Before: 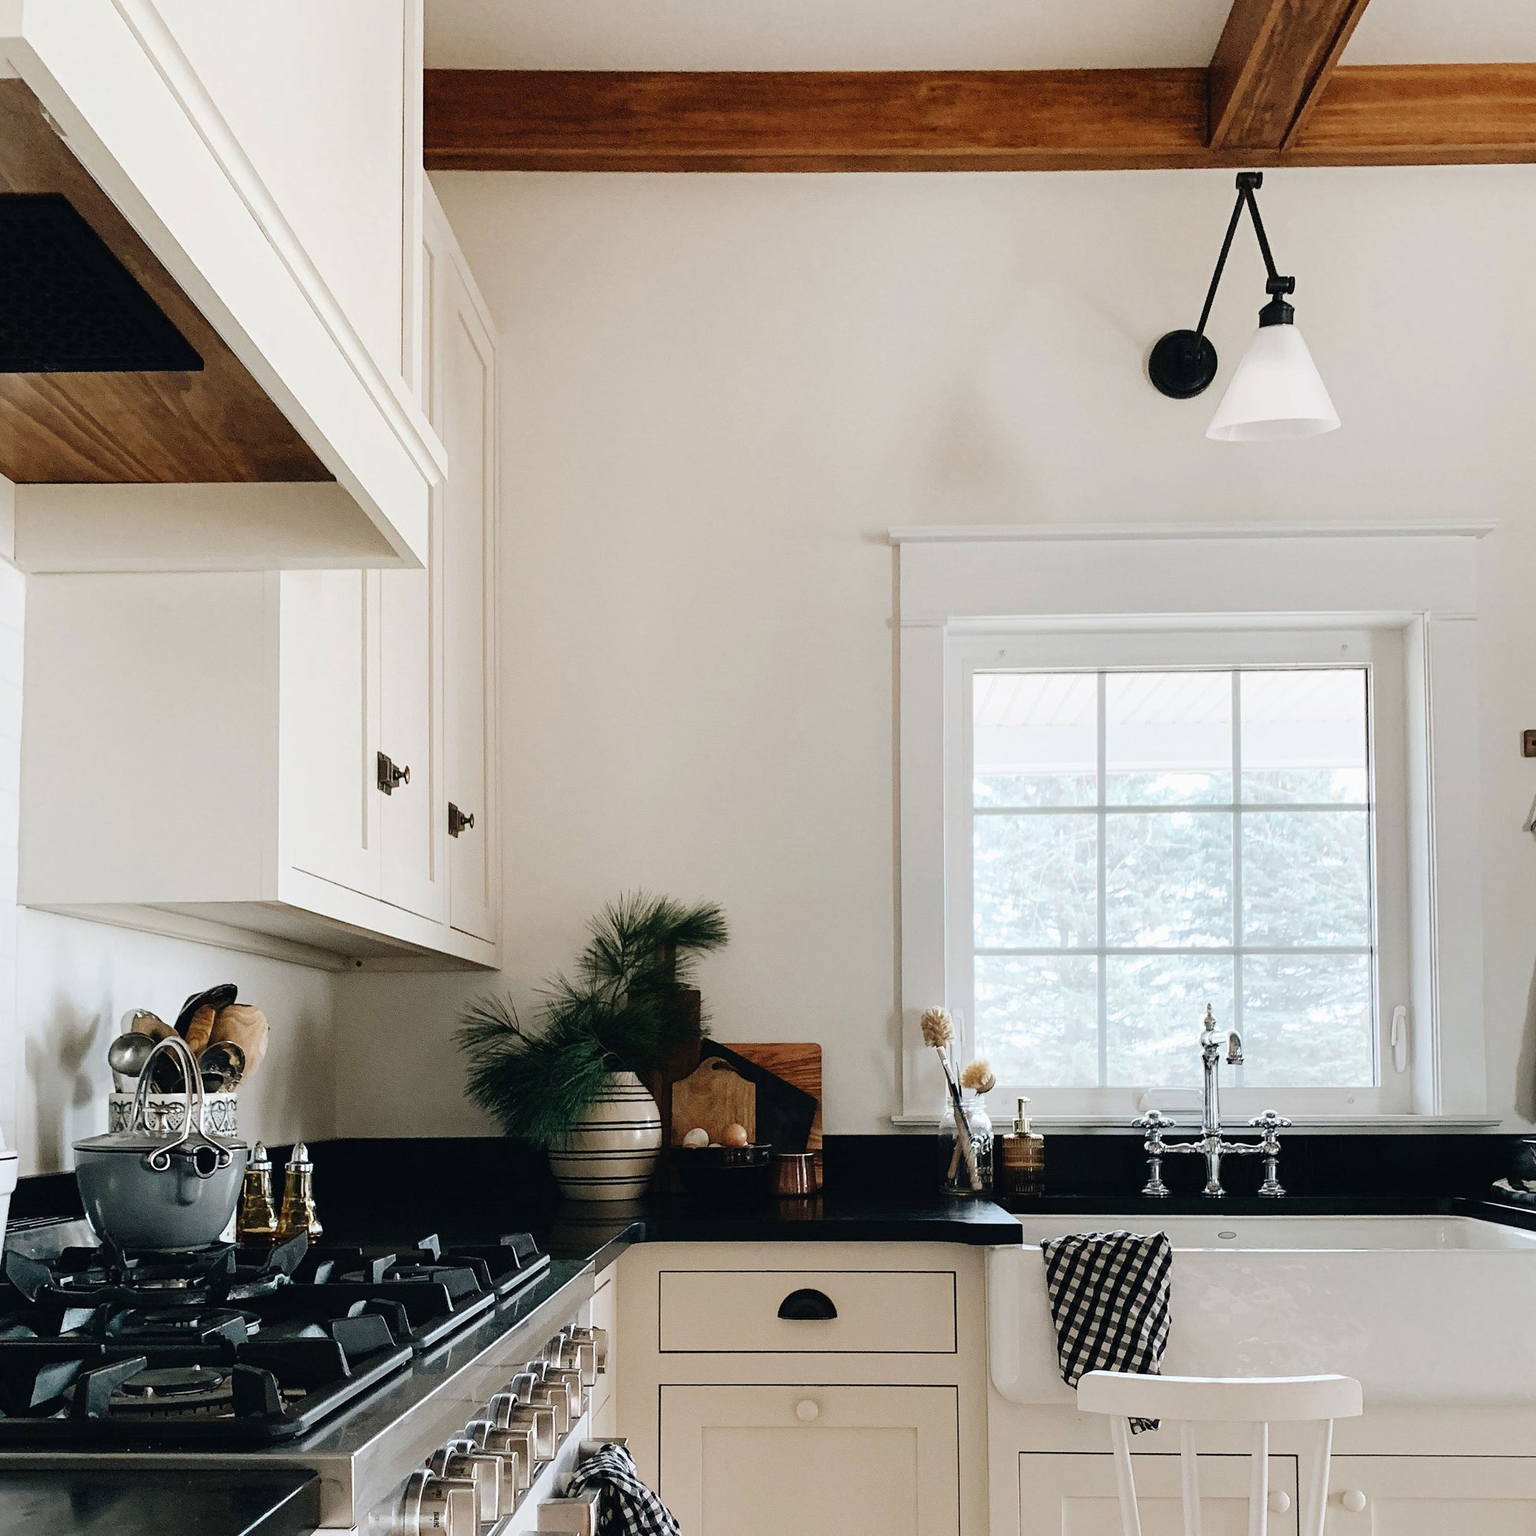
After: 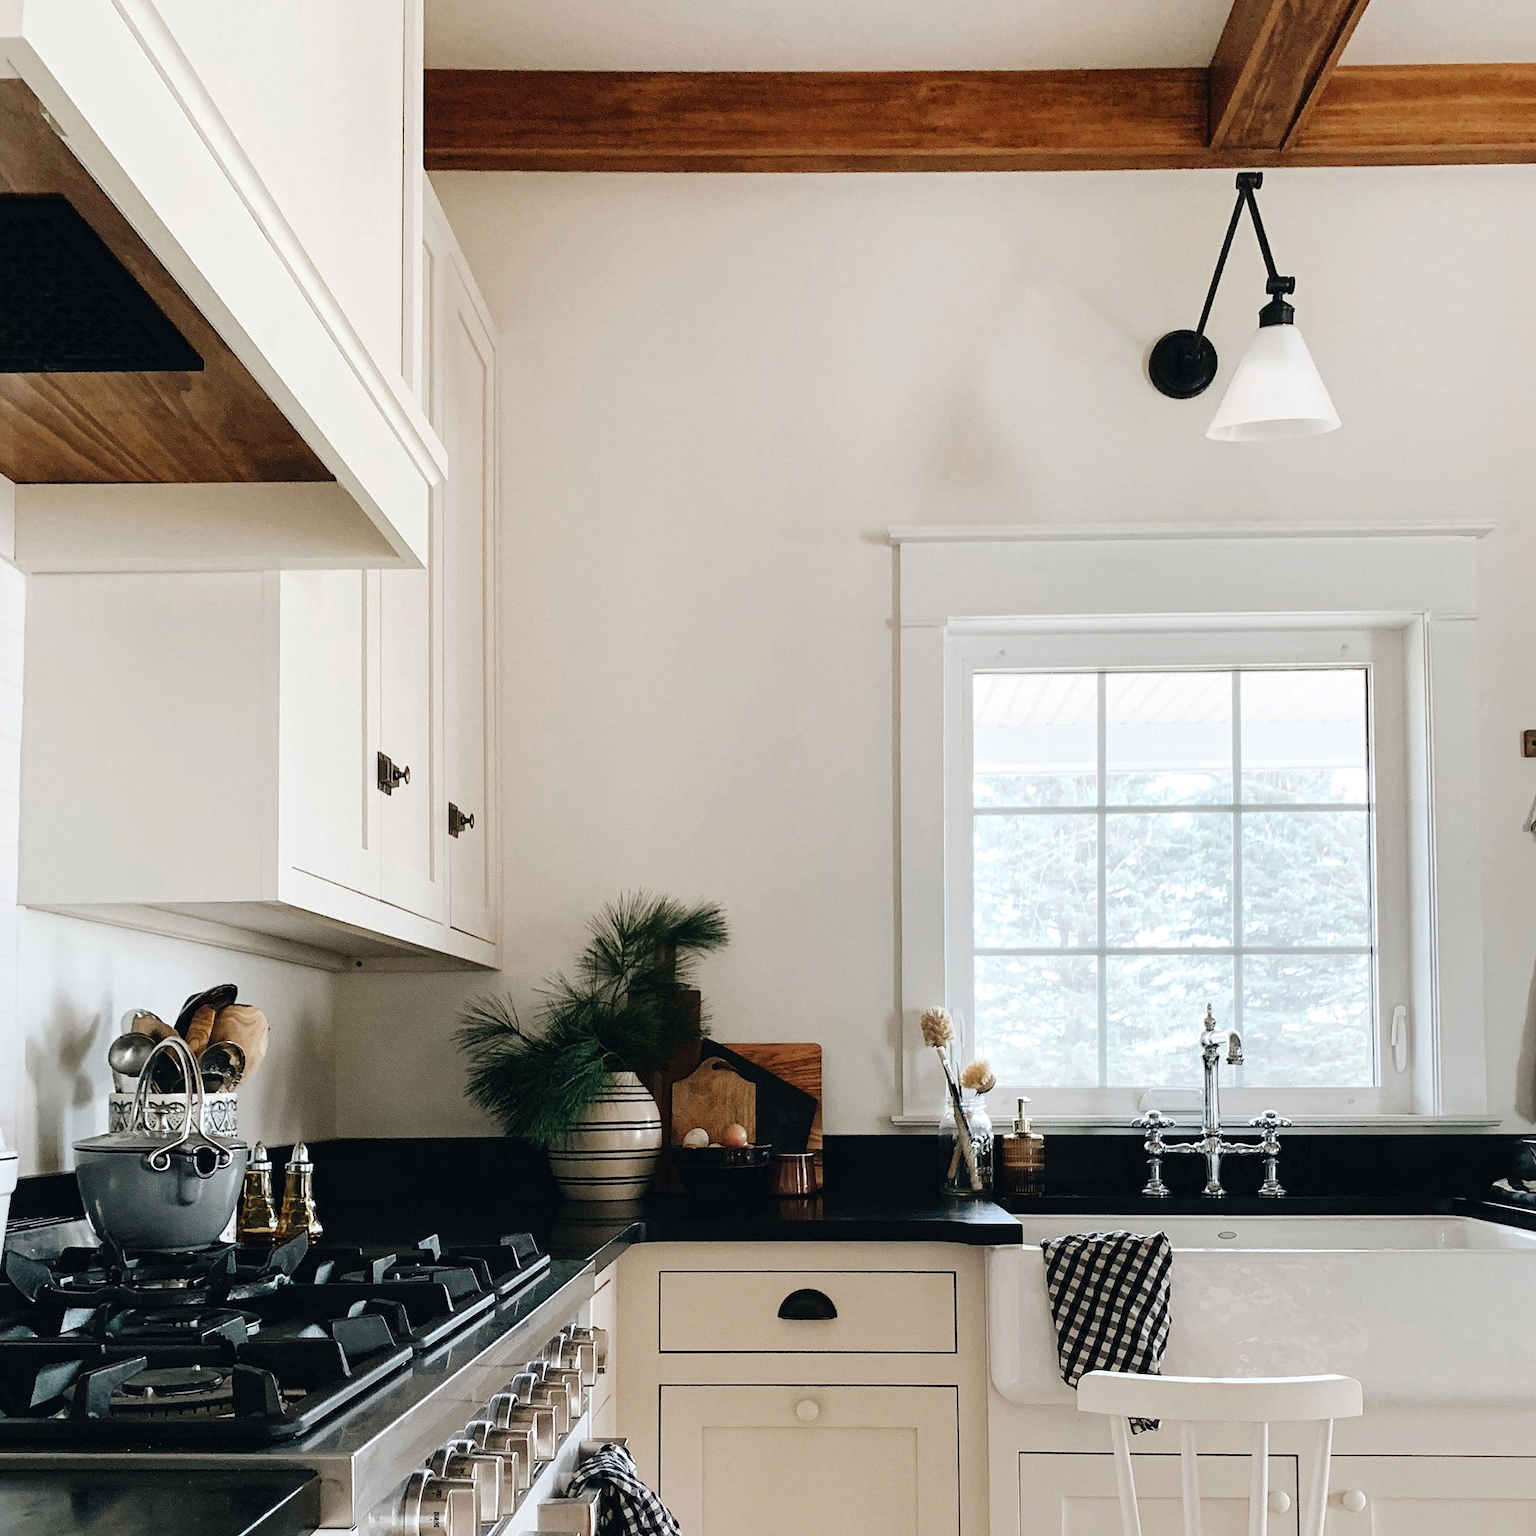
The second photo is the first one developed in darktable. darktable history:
exposure: exposure 0.078 EV, compensate exposure bias true, compensate highlight preservation false
local contrast: mode bilateral grid, contrast 10, coarseness 26, detail 115%, midtone range 0.2
